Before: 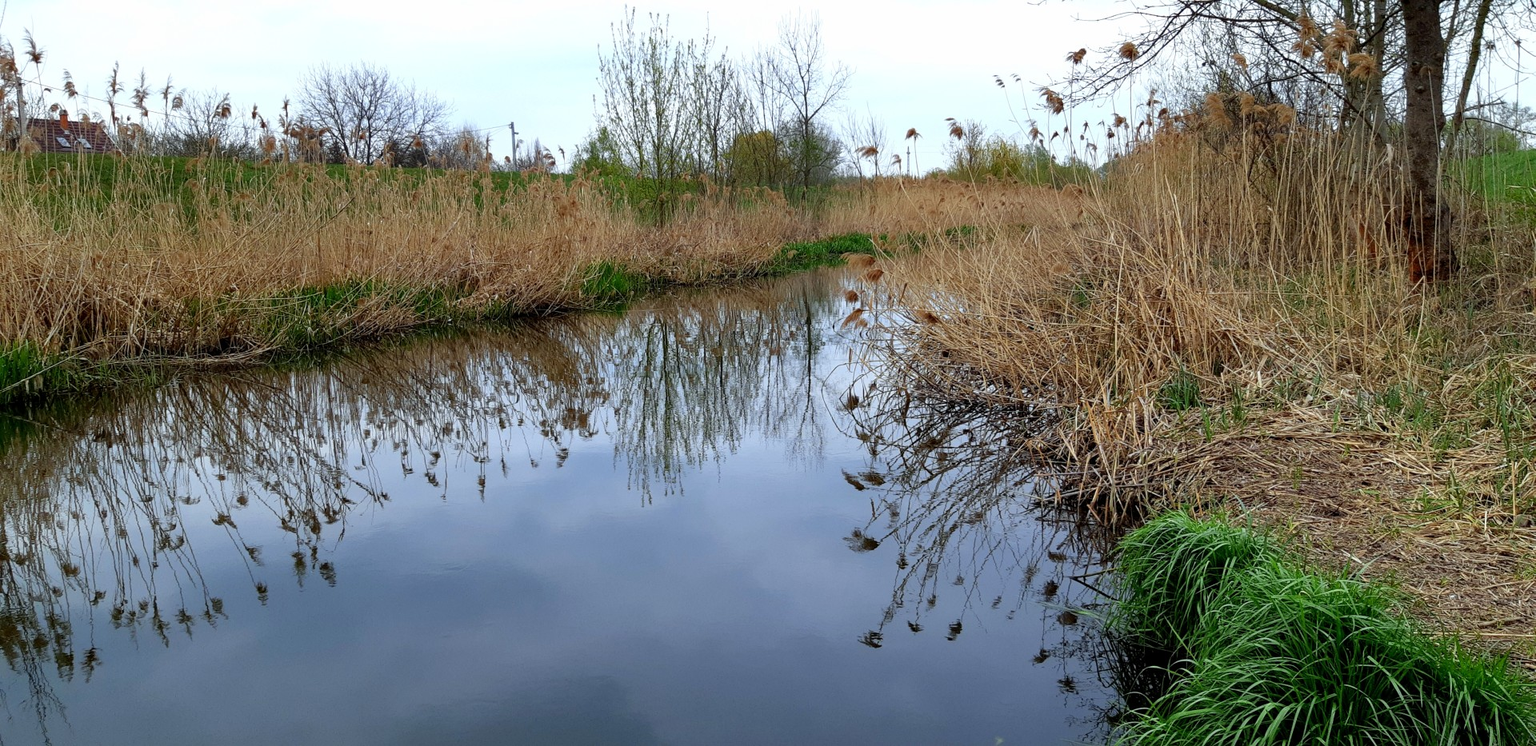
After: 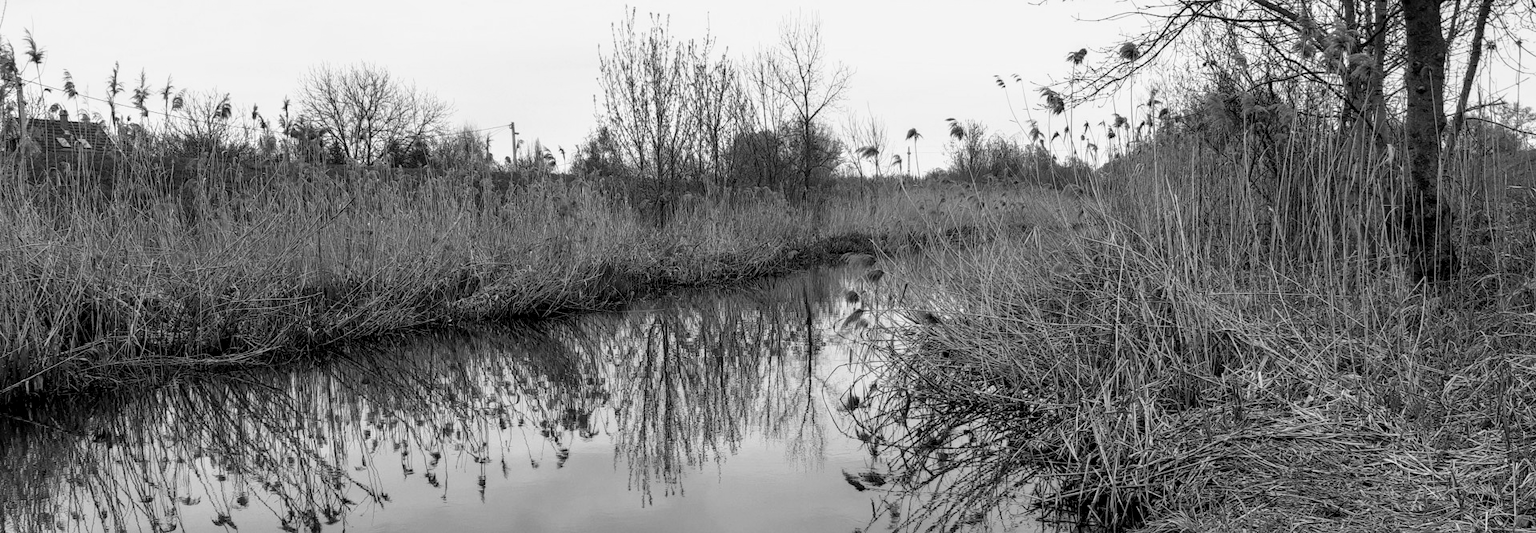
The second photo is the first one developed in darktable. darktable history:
local contrast: on, module defaults
color zones: curves: ch0 [(0.018, 0.548) (0.197, 0.654) (0.425, 0.447) (0.605, 0.658) (0.732, 0.579)]; ch1 [(0.105, 0.531) (0.224, 0.531) (0.386, 0.39) (0.618, 0.456) (0.732, 0.456) (0.956, 0.421)]; ch2 [(0.039, 0.583) (0.215, 0.465) (0.399, 0.544) (0.465, 0.548) (0.614, 0.447) (0.724, 0.43) (0.882, 0.623) (0.956, 0.632)]
crop: bottom 28.576%
color calibration: output gray [0.18, 0.41, 0.41, 0], gray › normalize channels true, illuminant same as pipeline (D50), adaptation XYZ, x 0.346, y 0.359, gamut compression 0
